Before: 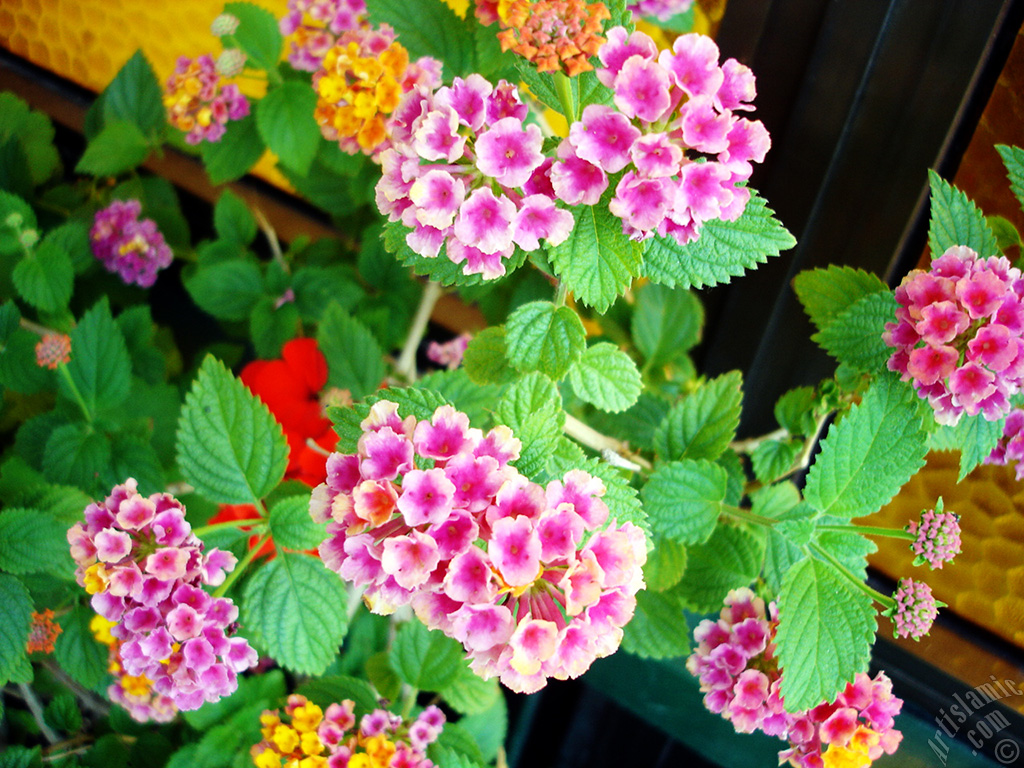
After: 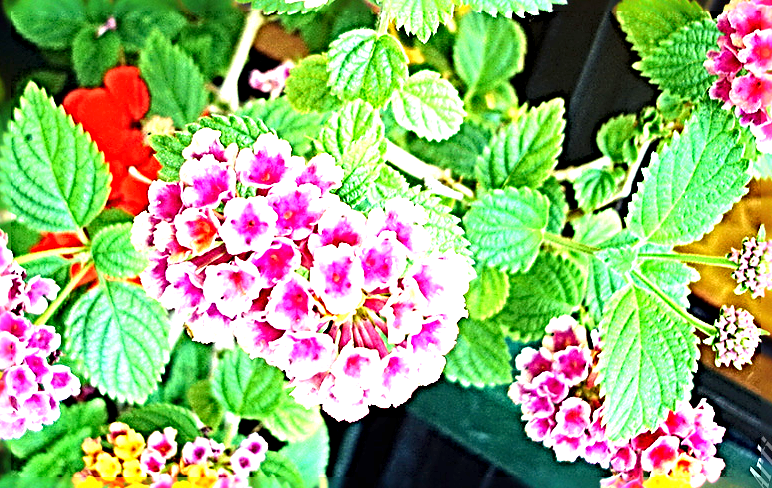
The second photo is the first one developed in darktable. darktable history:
crop and rotate: left 17.383%, top 35.45%, right 7.194%, bottom 0.99%
sharpen: radius 4.02, amount 1.989
exposure: black level correction 0, exposure 1.389 EV, compensate highlight preservation false
